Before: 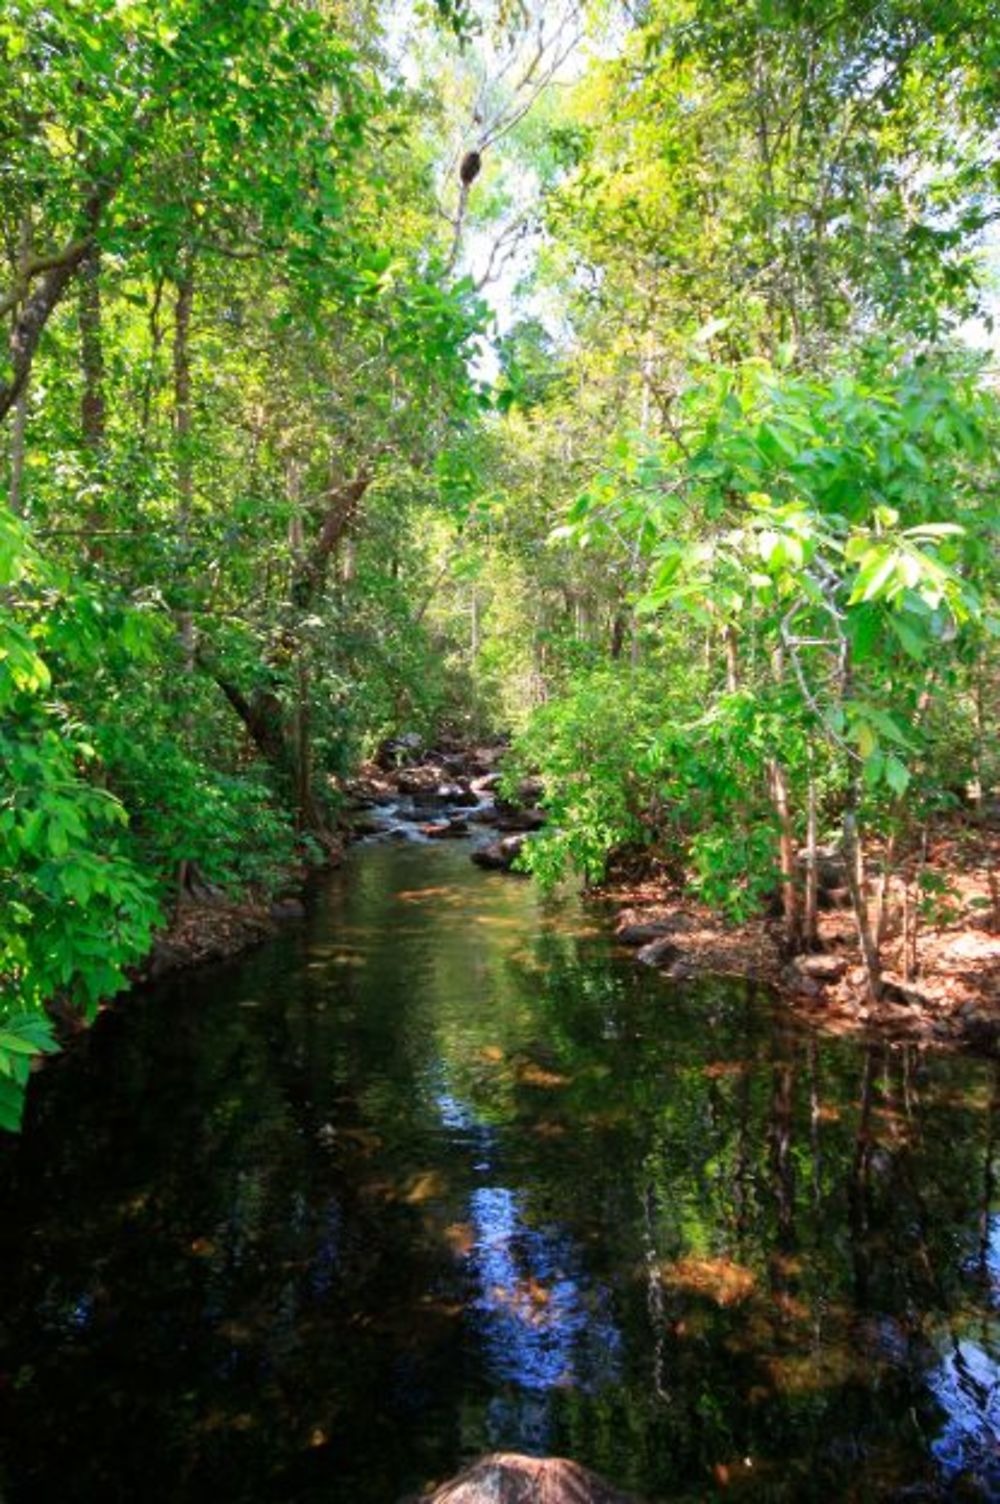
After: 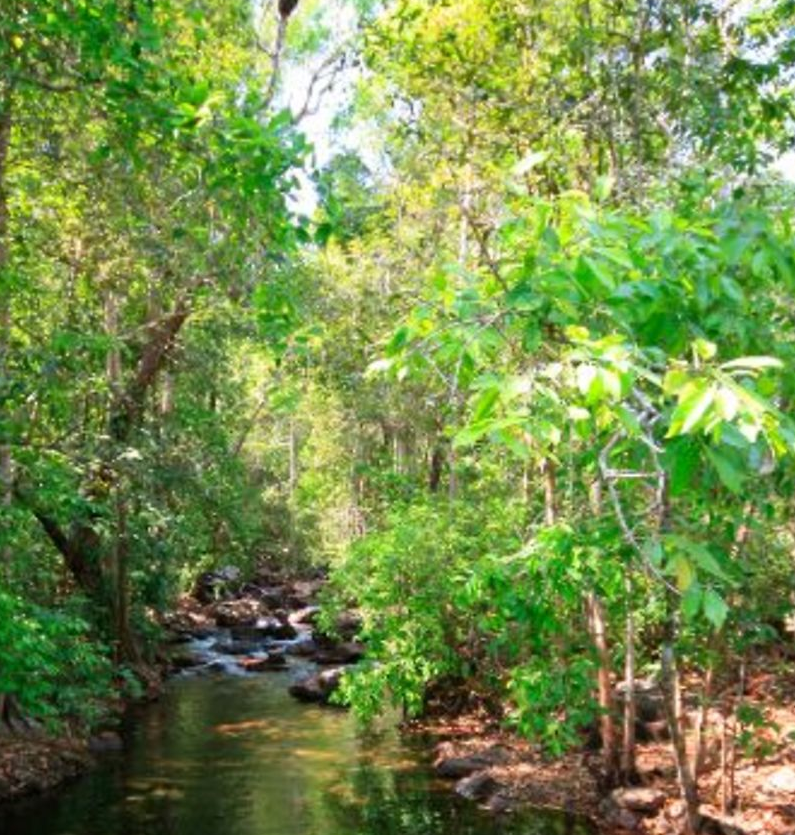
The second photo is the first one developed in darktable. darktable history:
crop: left 18.278%, top 11.121%, right 2.137%, bottom 33.345%
